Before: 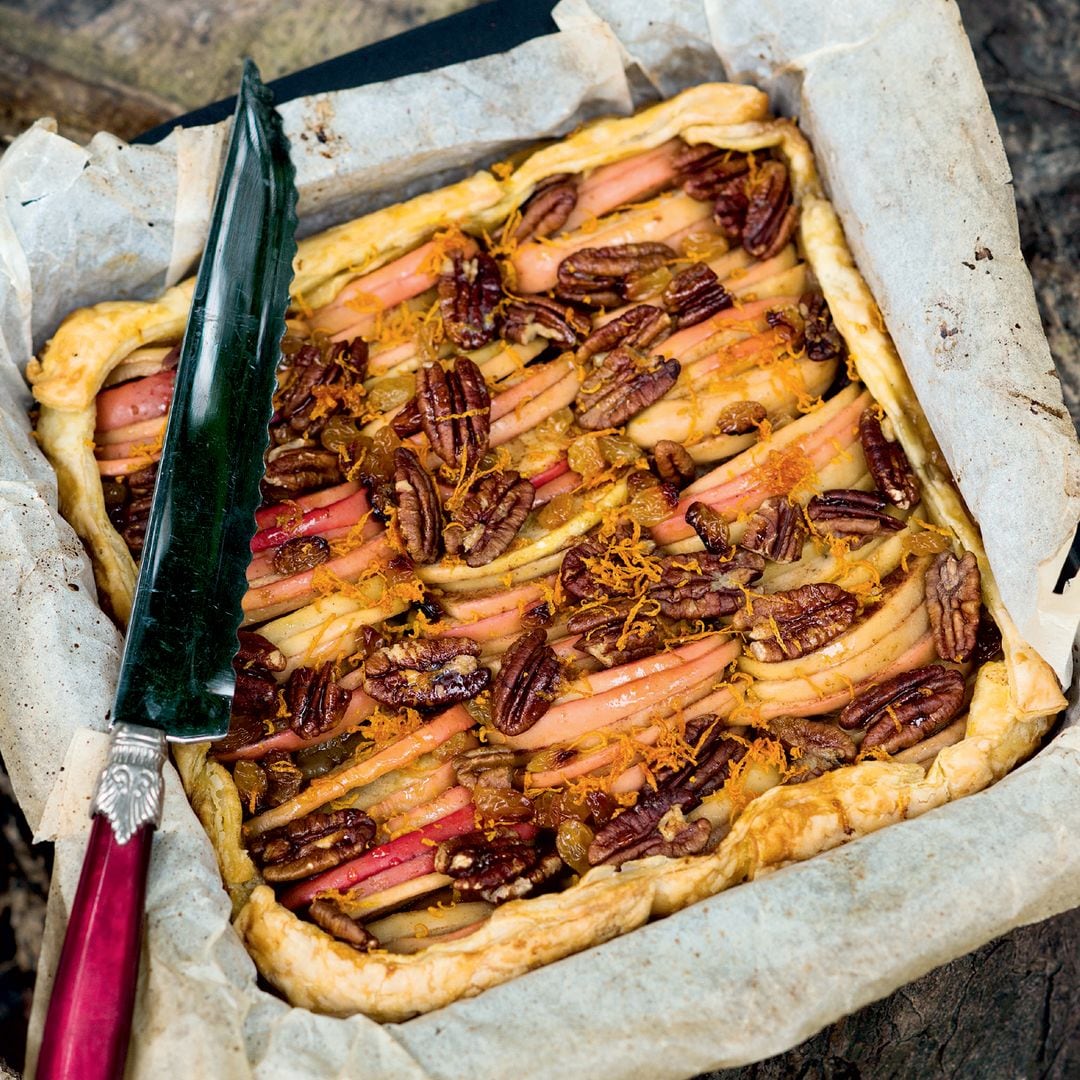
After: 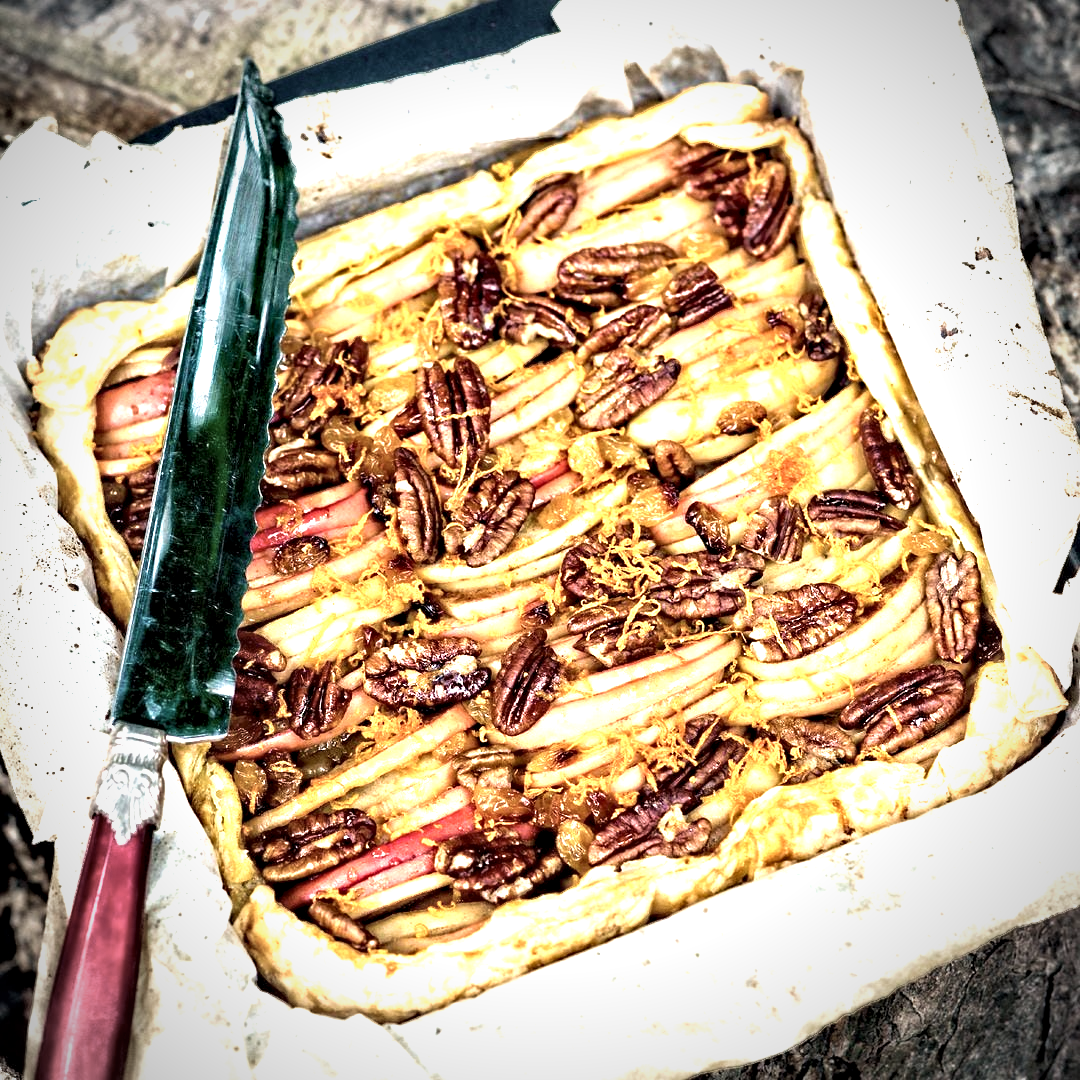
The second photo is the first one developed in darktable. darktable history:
exposure: black level correction 0, exposure 1.379 EV, compensate exposure bias true, compensate highlight preservation false
velvia: on, module defaults
contrast equalizer: y [[0.511, 0.558, 0.631, 0.632, 0.559, 0.512], [0.5 ×6], [0.507, 0.559, 0.627, 0.644, 0.647, 0.647], [0 ×6], [0 ×6]]
vignetting: unbound false
color correction: saturation 0.8
